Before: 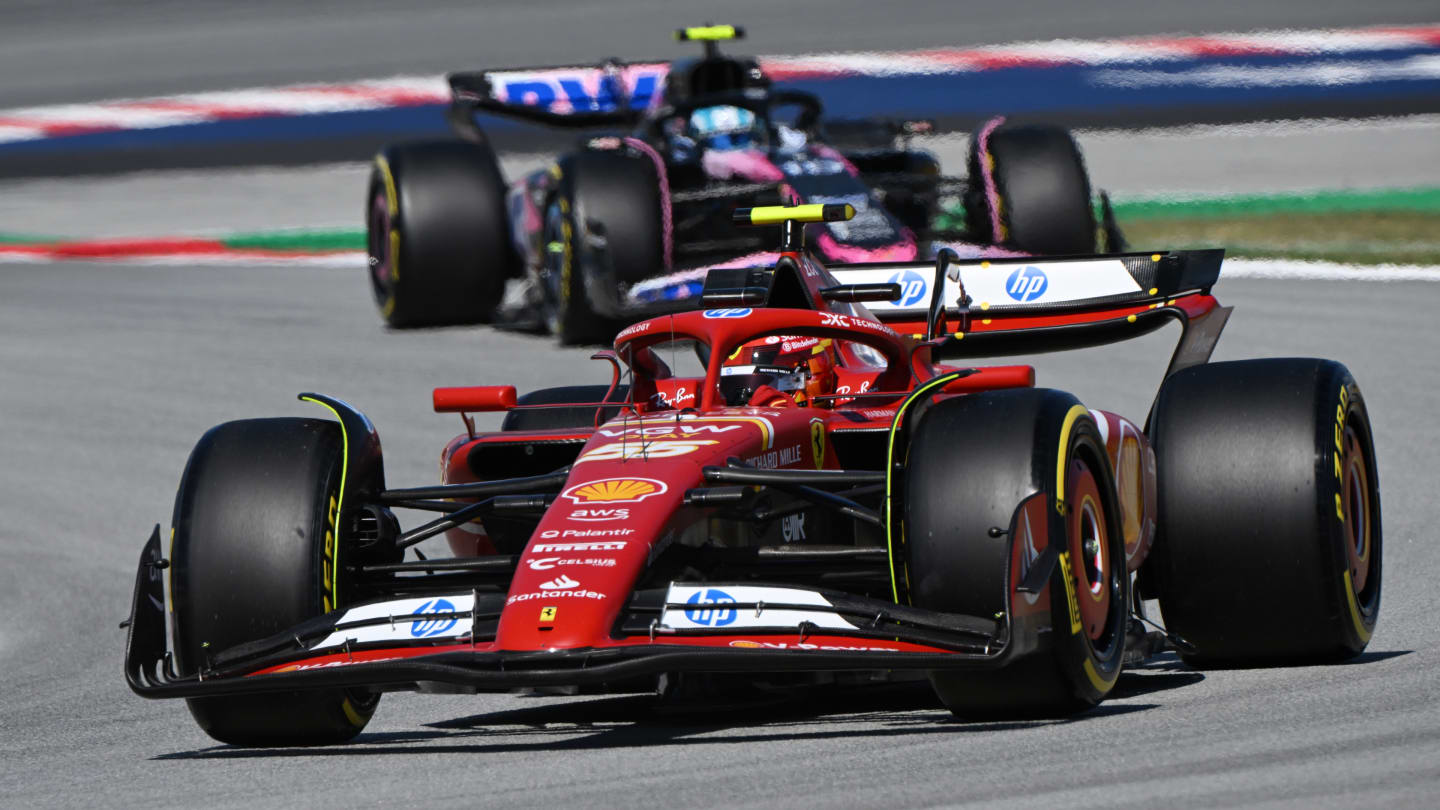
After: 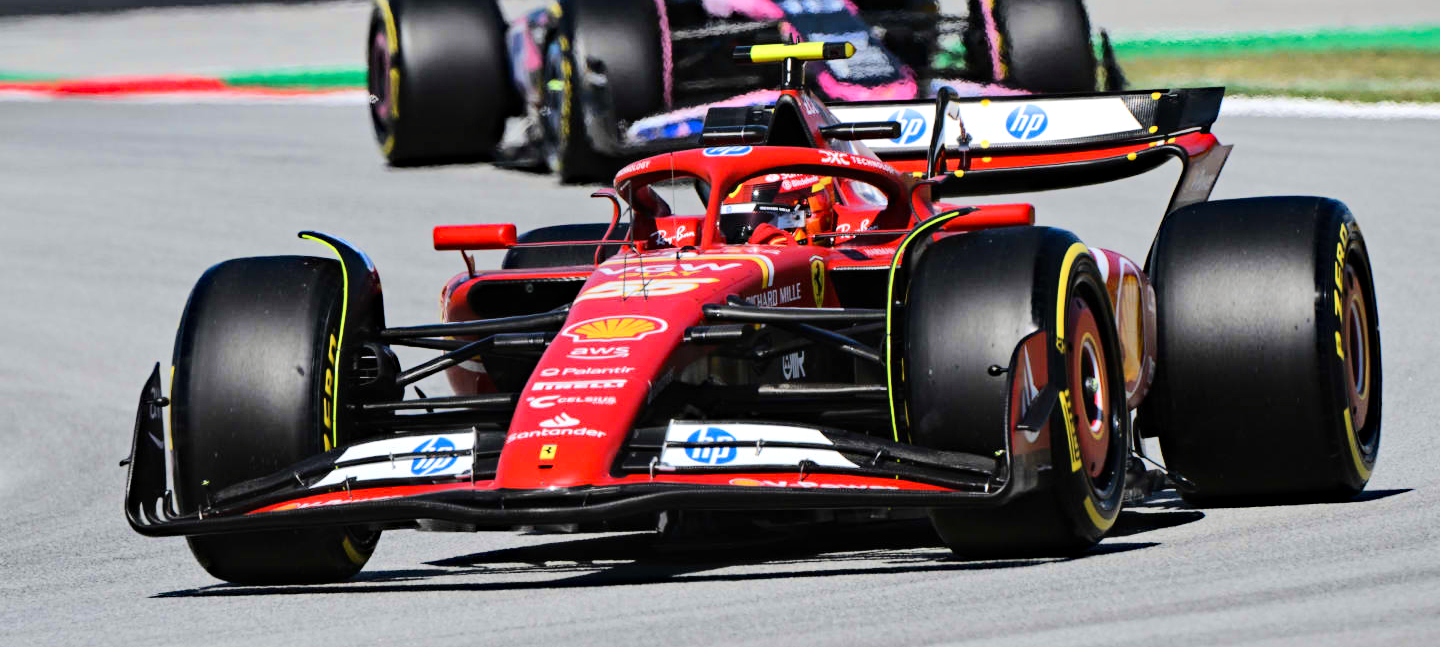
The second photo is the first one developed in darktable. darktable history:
tone equalizer: -7 EV 0.141 EV, -6 EV 0.607 EV, -5 EV 1.14 EV, -4 EV 1.3 EV, -3 EV 1.12 EV, -2 EV 0.6 EV, -1 EV 0.159 EV, edges refinement/feathering 500, mask exposure compensation -1.57 EV, preserve details no
crop and rotate: top 20.073%
haze removal: compatibility mode true, adaptive false
